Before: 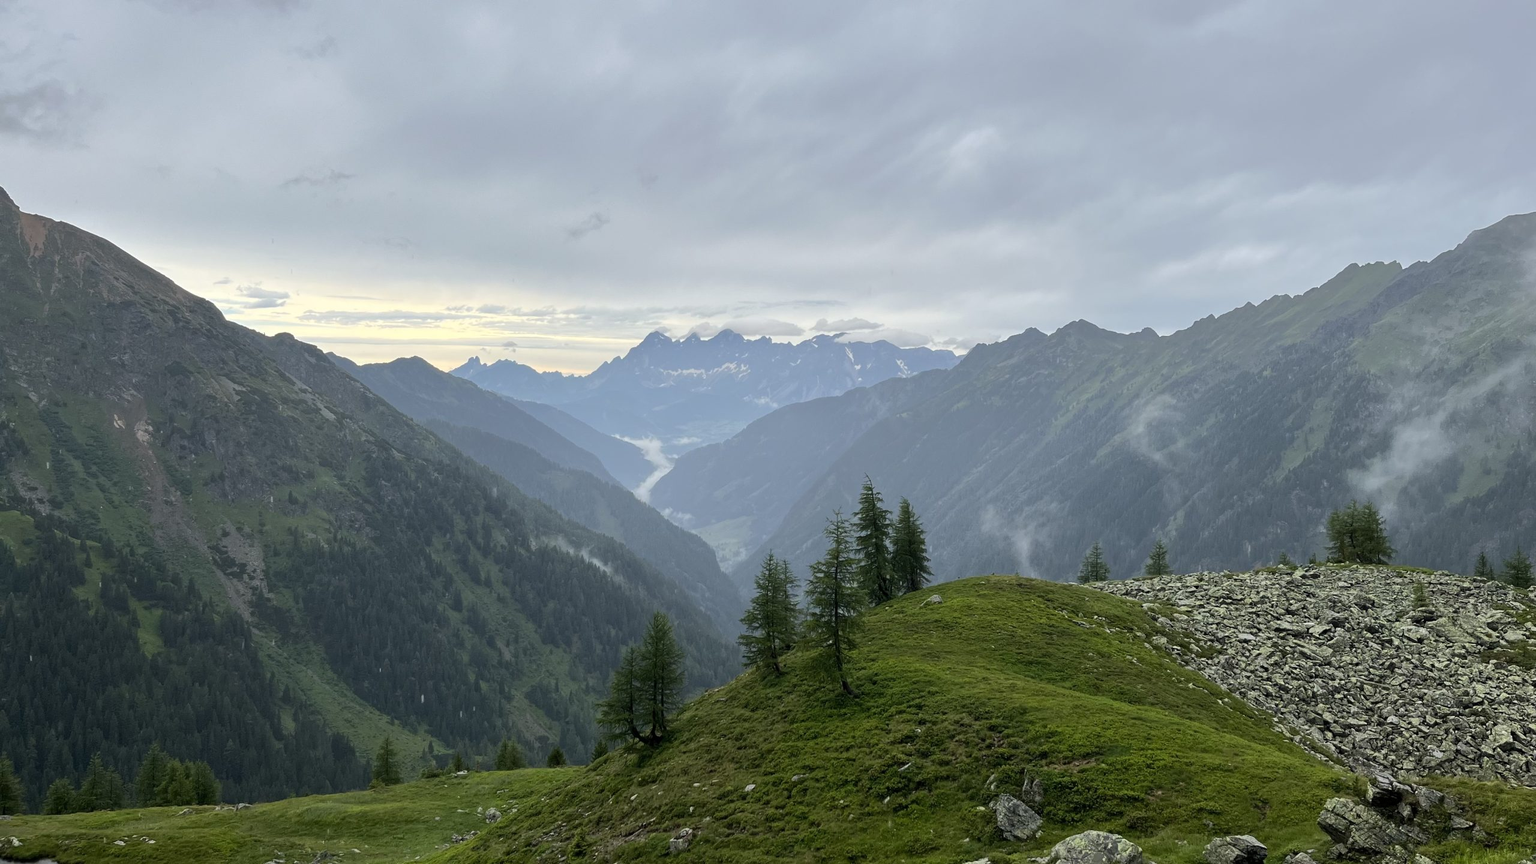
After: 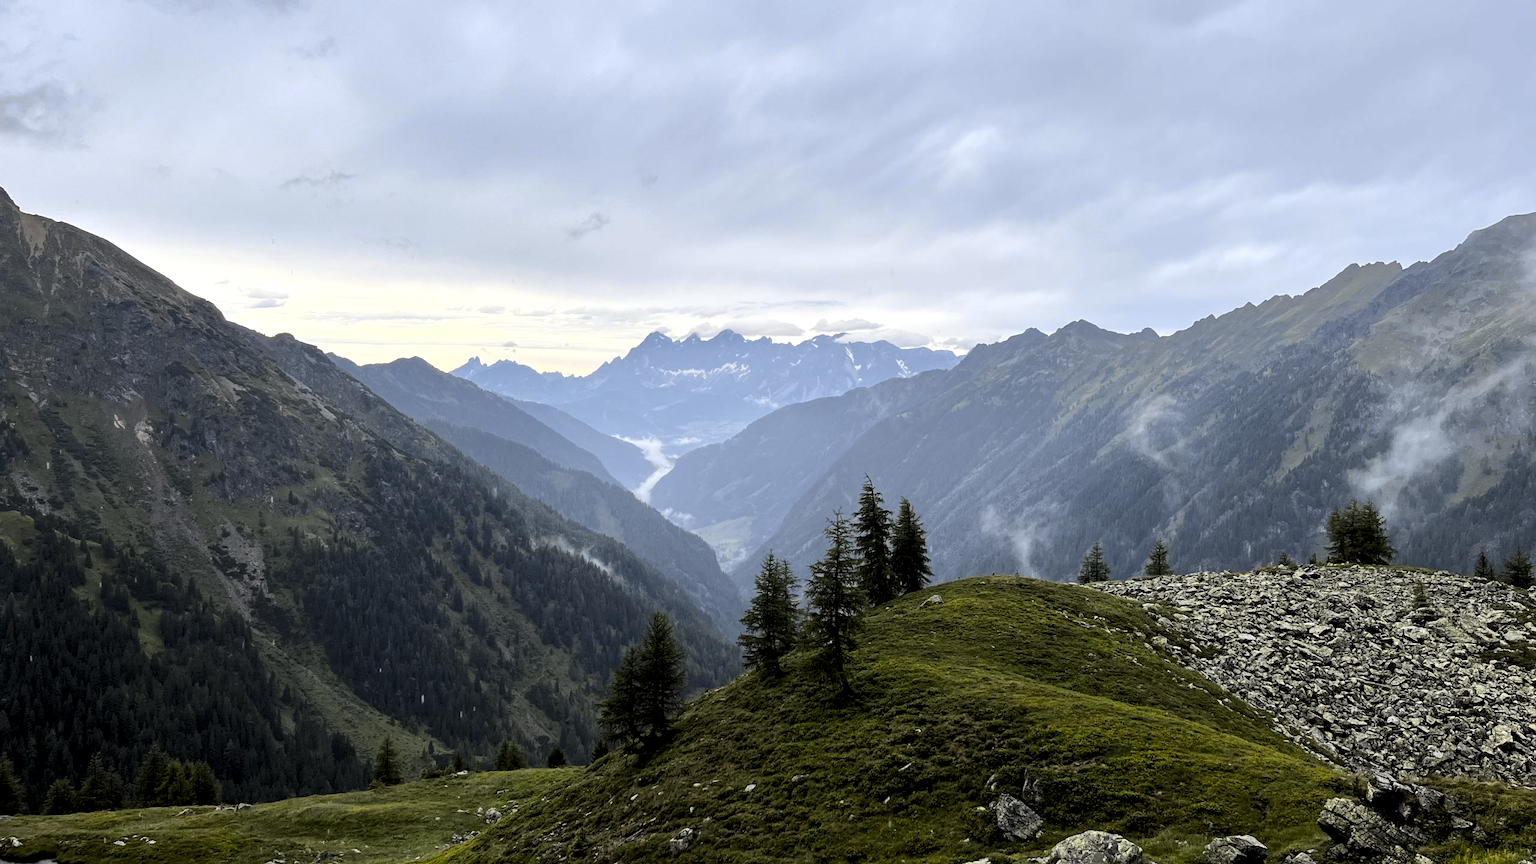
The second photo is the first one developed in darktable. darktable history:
tone curve: curves: ch0 [(0, 0) (0.087, 0.054) (0.281, 0.245) (0.506, 0.526) (0.8, 0.824) (0.994, 0.955)]; ch1 [(0, 0) (0.27, 0.195) (0.406, 0.435) (0.452, 0.474) (0.495, 0.5) (0.514, 0.508) (0.537, 0.556) (0.654, 0.689) (1, 1)]; ch2 [(0, 0) (0.269, 0.299) (0.459, 0.441) (0.498, 0.499) (0.523, 0.52) (0.551, 0.549) (0.633, 0.625) (0.659, 0.681) (0.718, 0.764) (1, 1)], color space Lab, independent channels, preserve colors none
levels: levels [0.052, 0.496, 0.908]
exposure: black level correction 0.005, exposure 0.001 EV, compensate highlight preservation false
local contrast: highlights 100%, shadows 100%, detail 120%, midtone range 0.2
